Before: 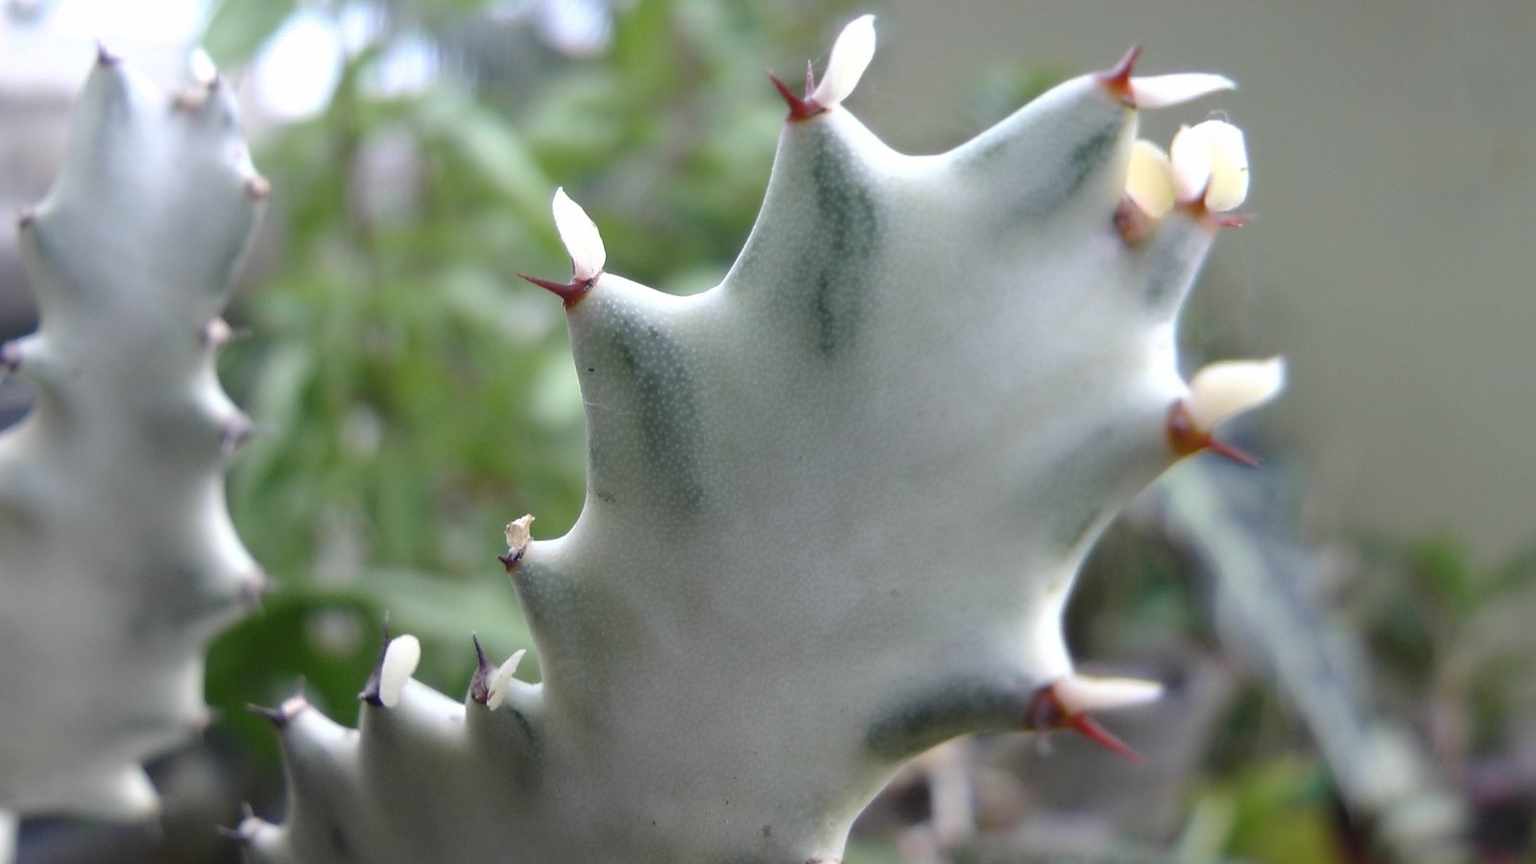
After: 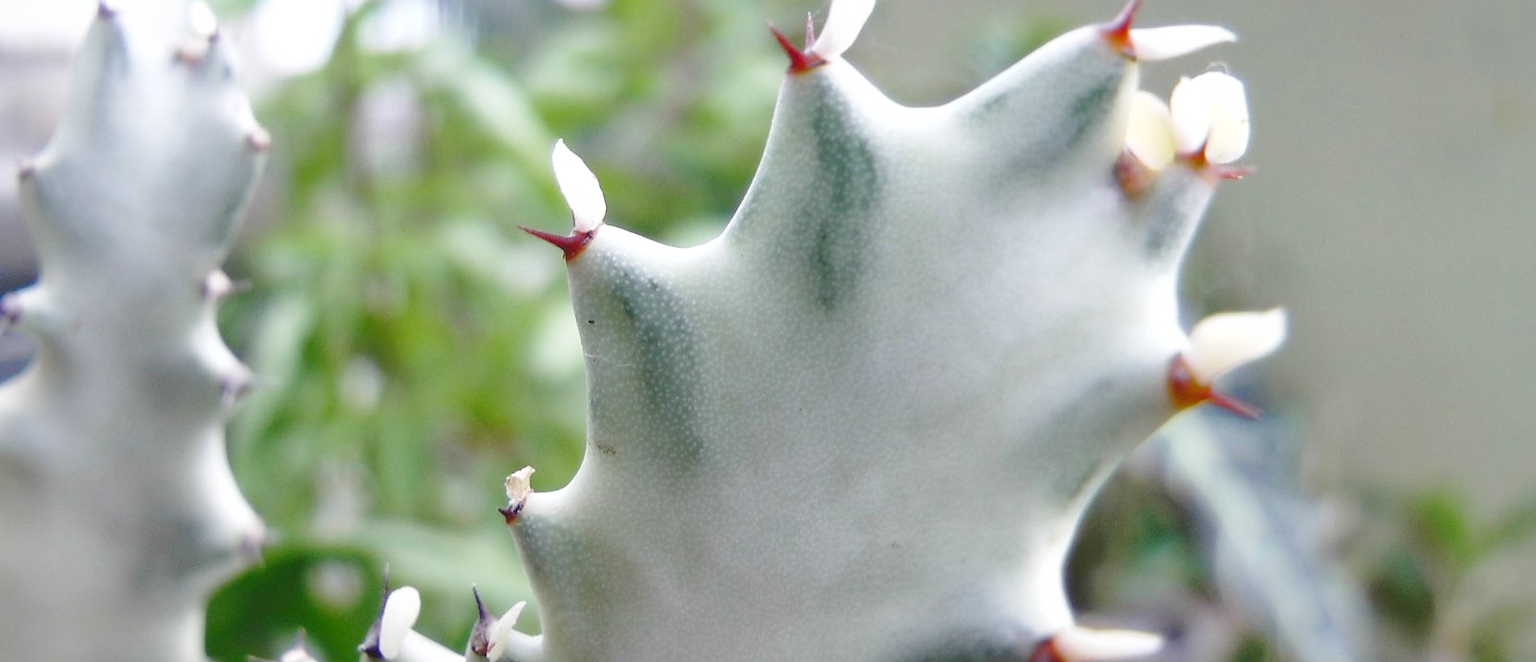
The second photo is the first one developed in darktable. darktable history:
crop: top 5.667%, bottom 17.637%
shadows and highlights: on, module defaults
base curve: curves: ch0 [(0, 0) (0.028, 0.03) (0.121, 0.232) (0.46, 0.748) (0.859, 0.968) (1, 1)], preserve colors none
